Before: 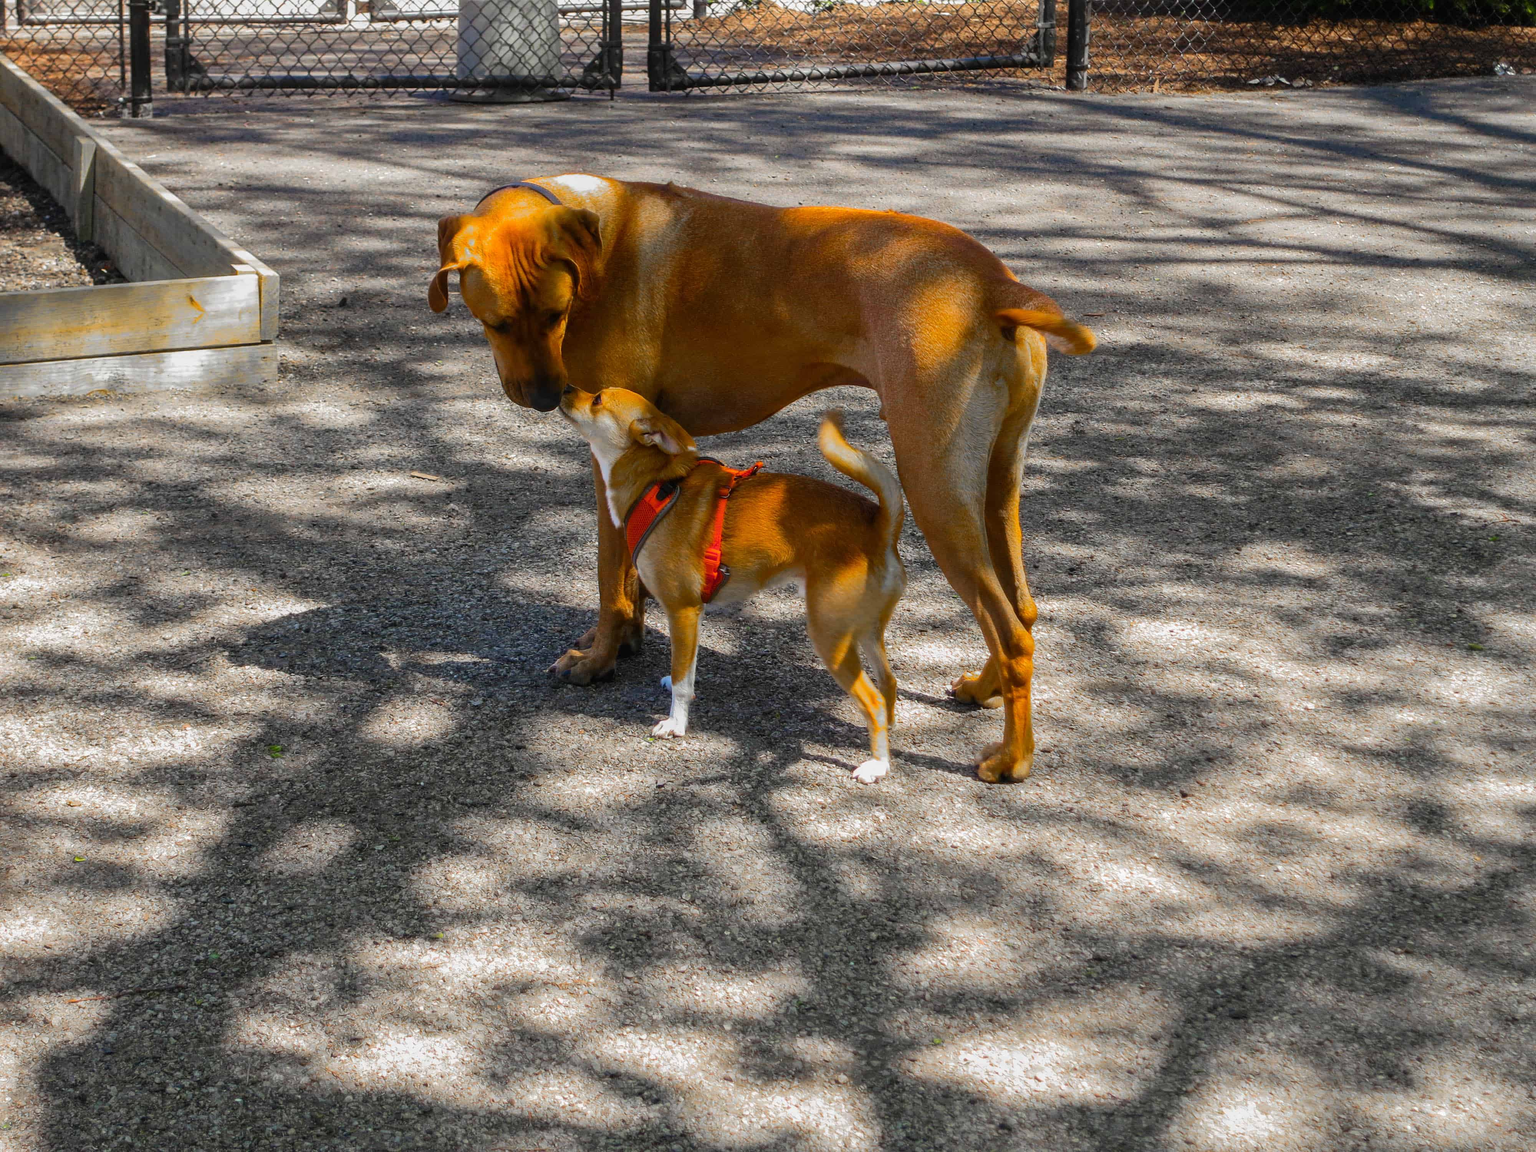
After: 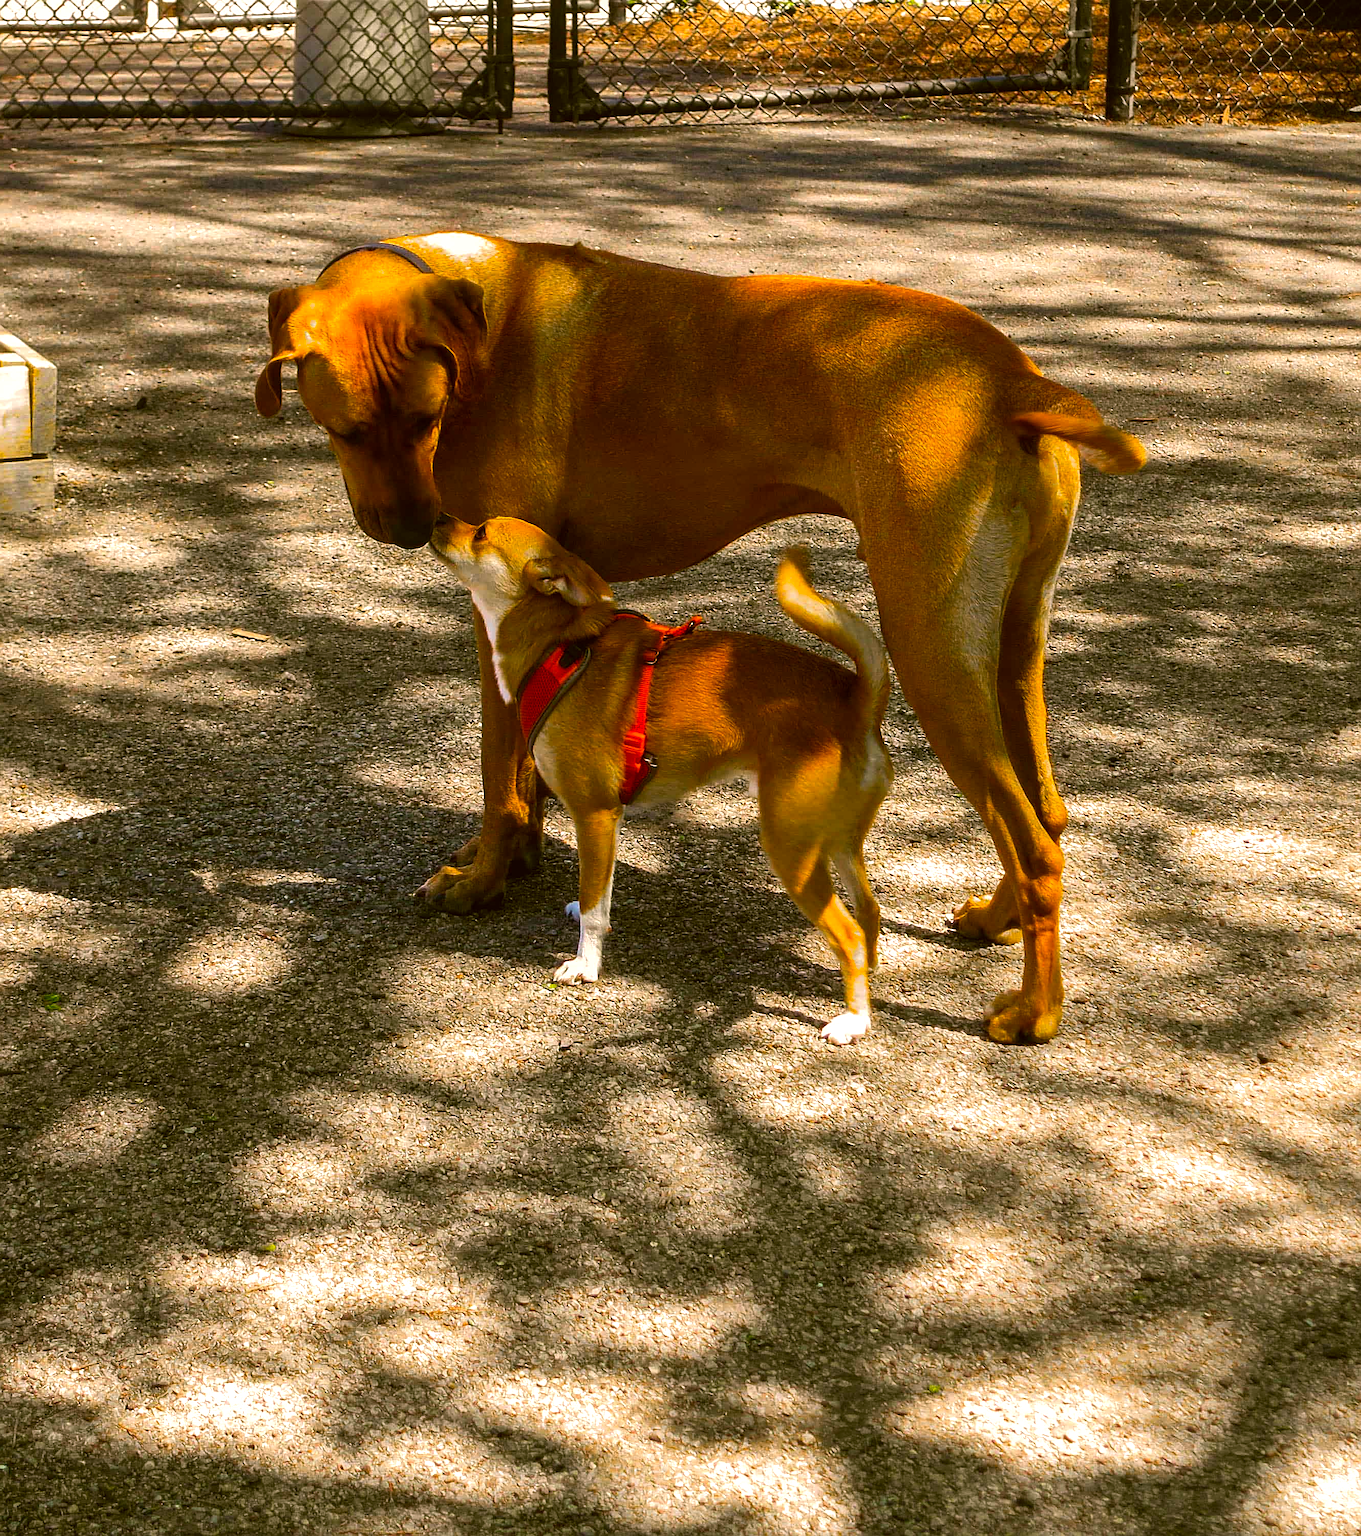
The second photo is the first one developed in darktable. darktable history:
color correction: highlights a* 8.6, highlights b* 15.22, shadows a* -0.652, shadows b* 26.15
crop and rotate: left 15.441%, right 18.04%
sharpen: on, module defaults
color balance rgb: shadows lift › hue 84.93°, perceptual saturation grading › global saturation 41.514%, perceptual brilliance grading › global brilliance 15.808%, perceptual brilliance grading › shadows -35.445%
